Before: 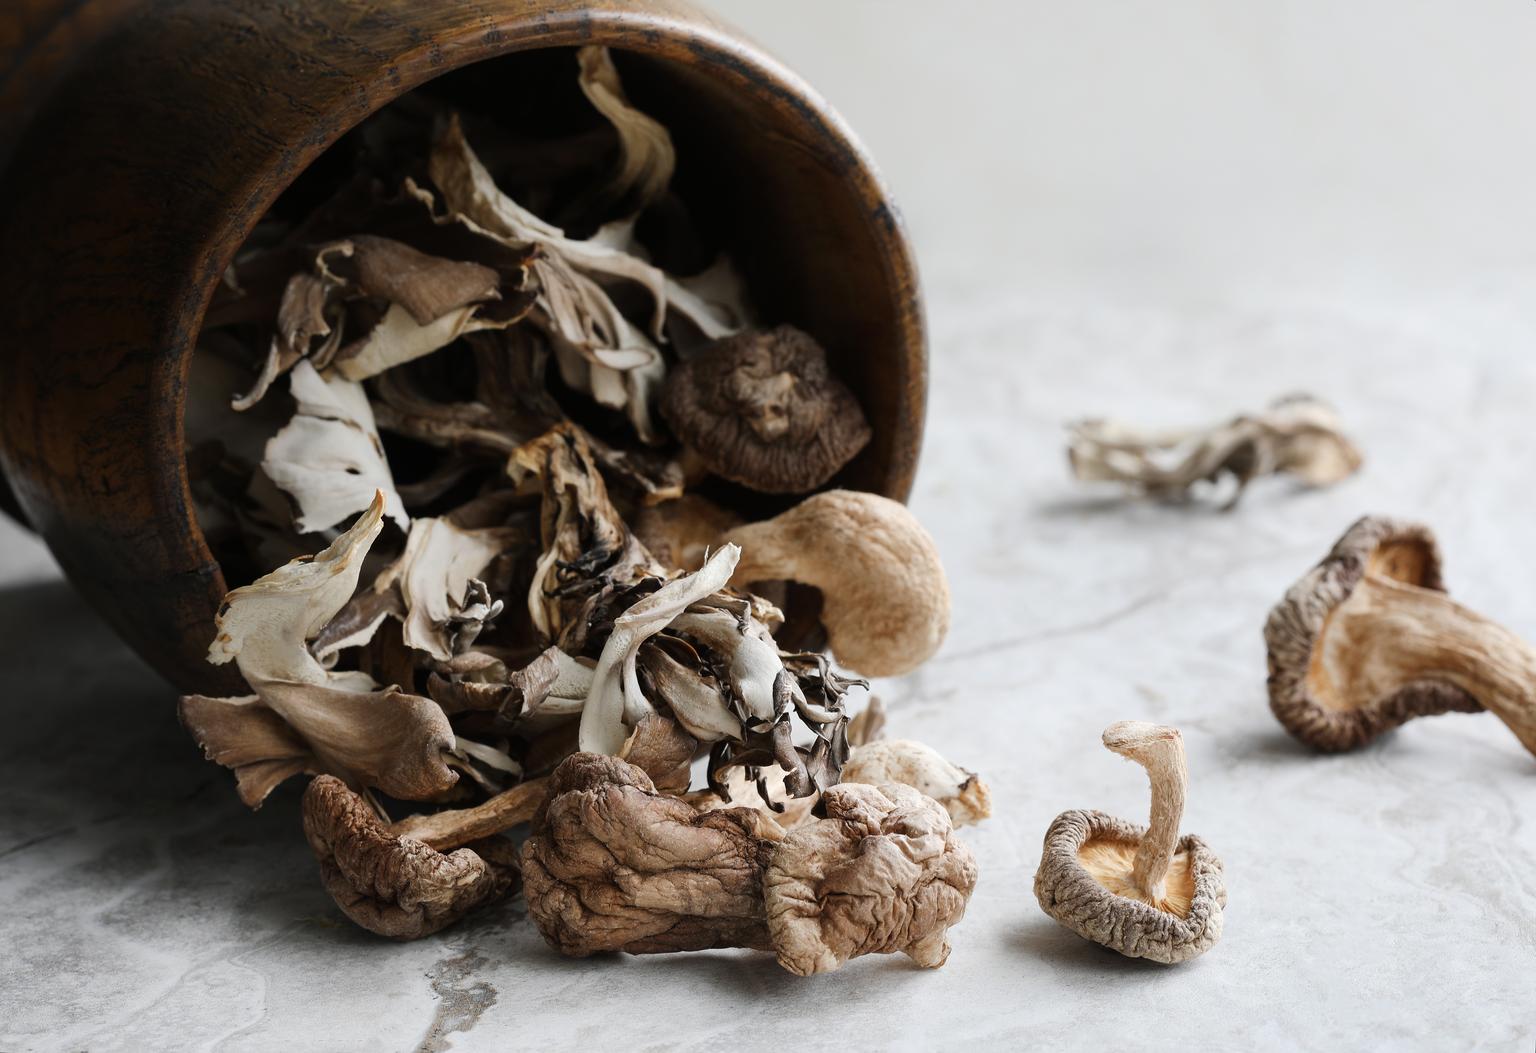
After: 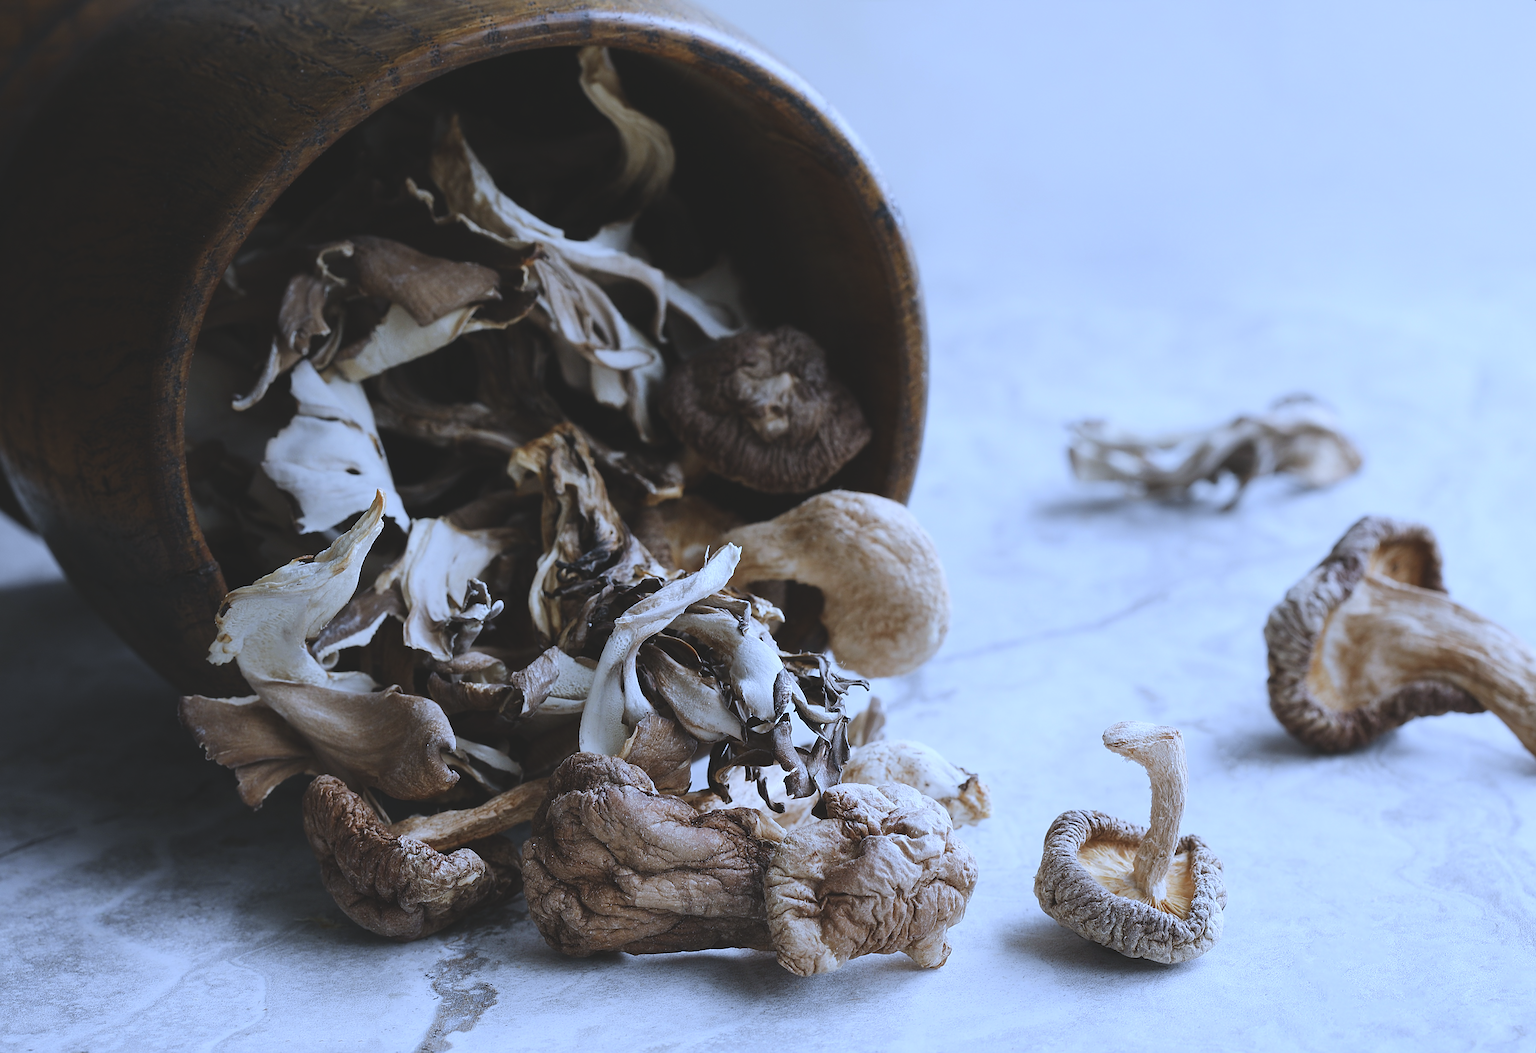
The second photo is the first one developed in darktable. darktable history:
sharpen: on, module defaults
white balance: red 0.871, blue 1.249
exposure: black level correction -0.015, exposure -0.125 EV, compensate highlight preservation false
